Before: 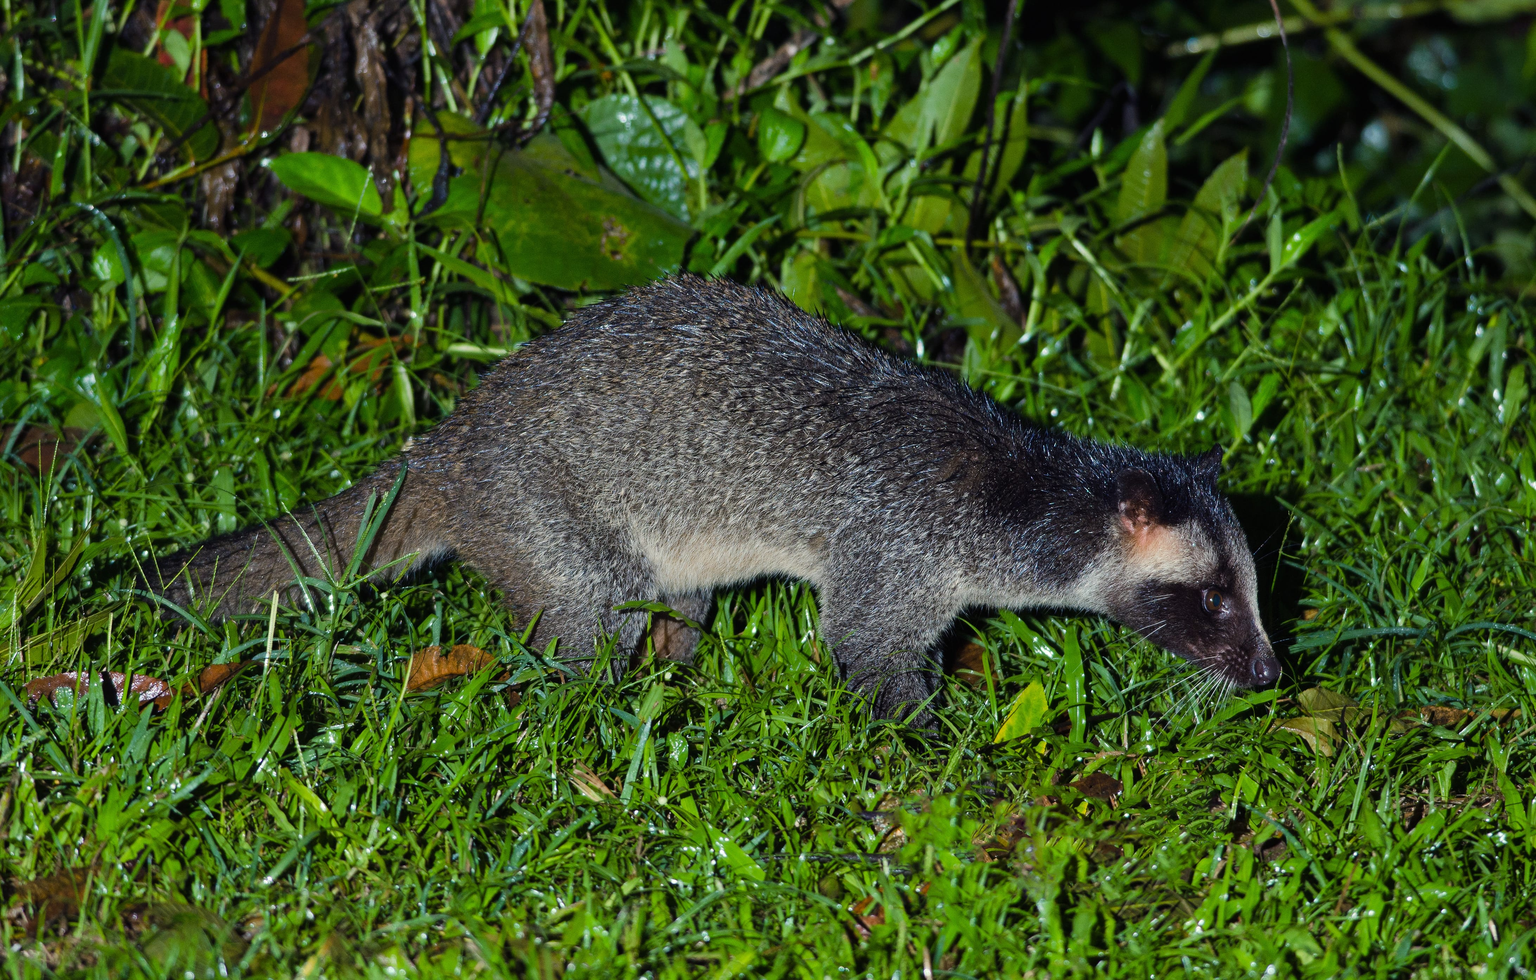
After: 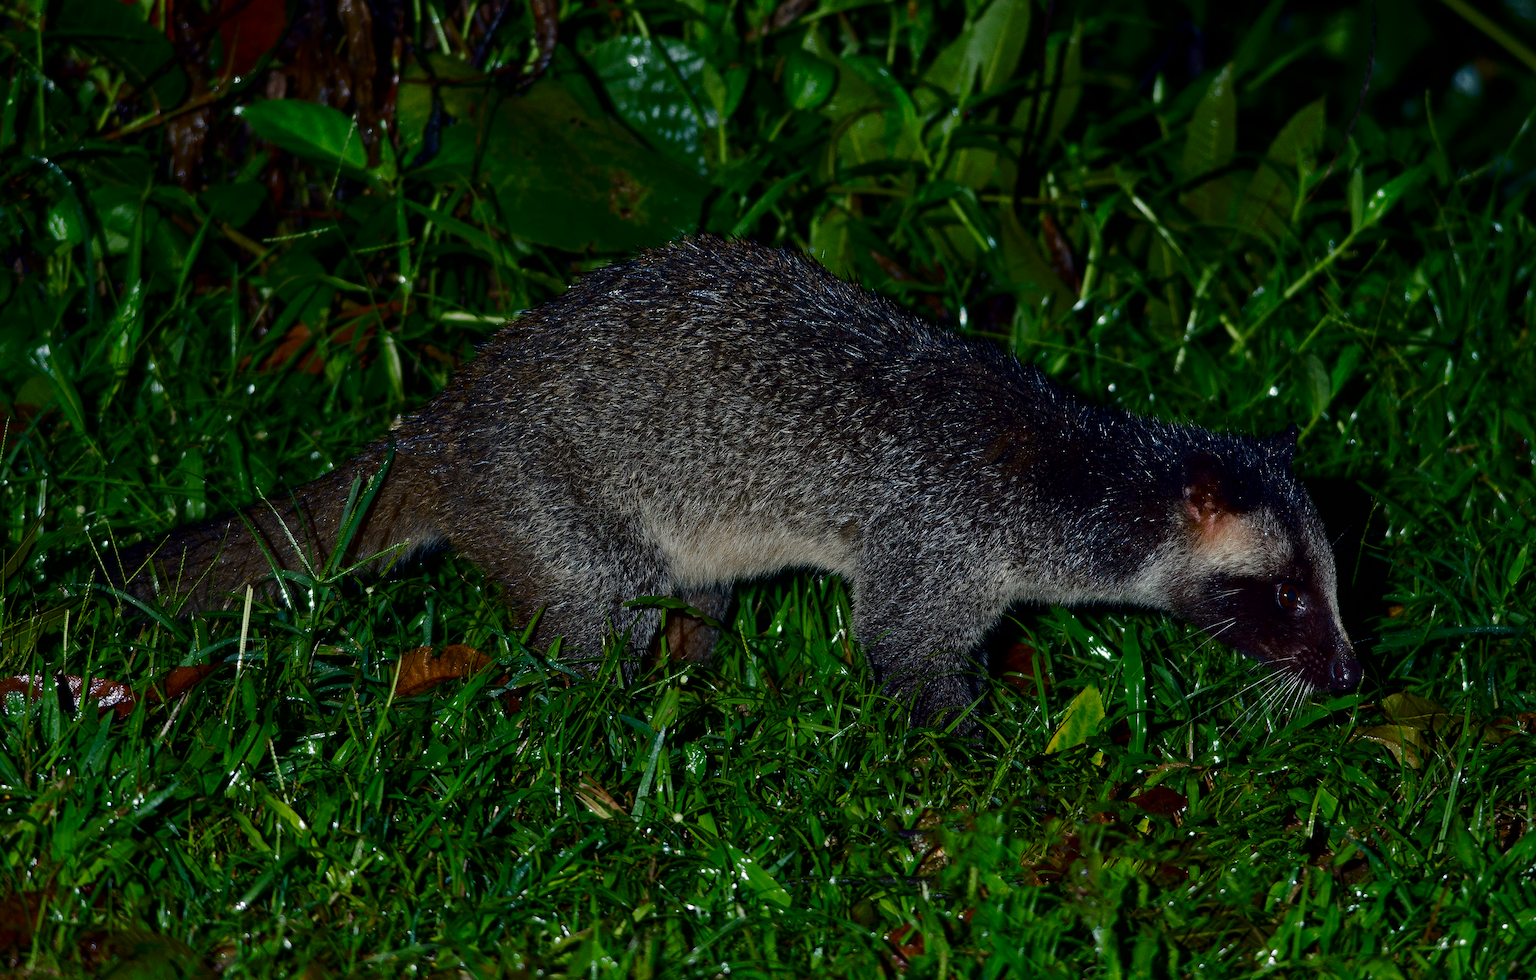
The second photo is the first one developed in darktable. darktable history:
crop: left 3.305%, top 6.436%, right 6.389%, bottom 3.258%
contrast brightness saturation: brightness -0.52
